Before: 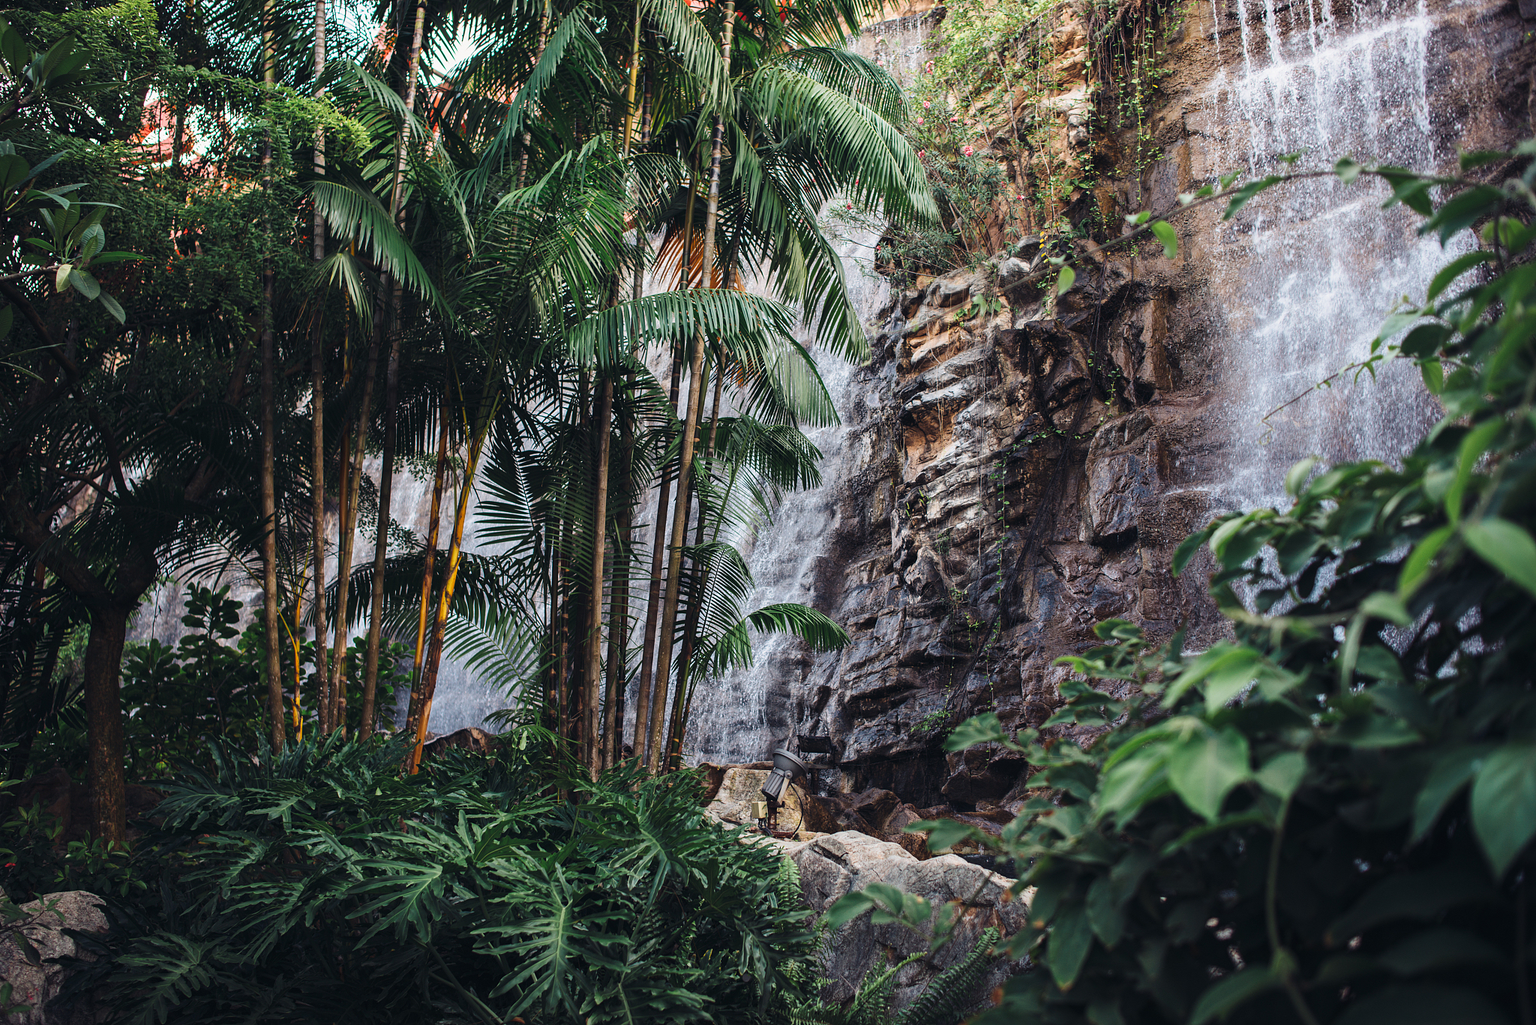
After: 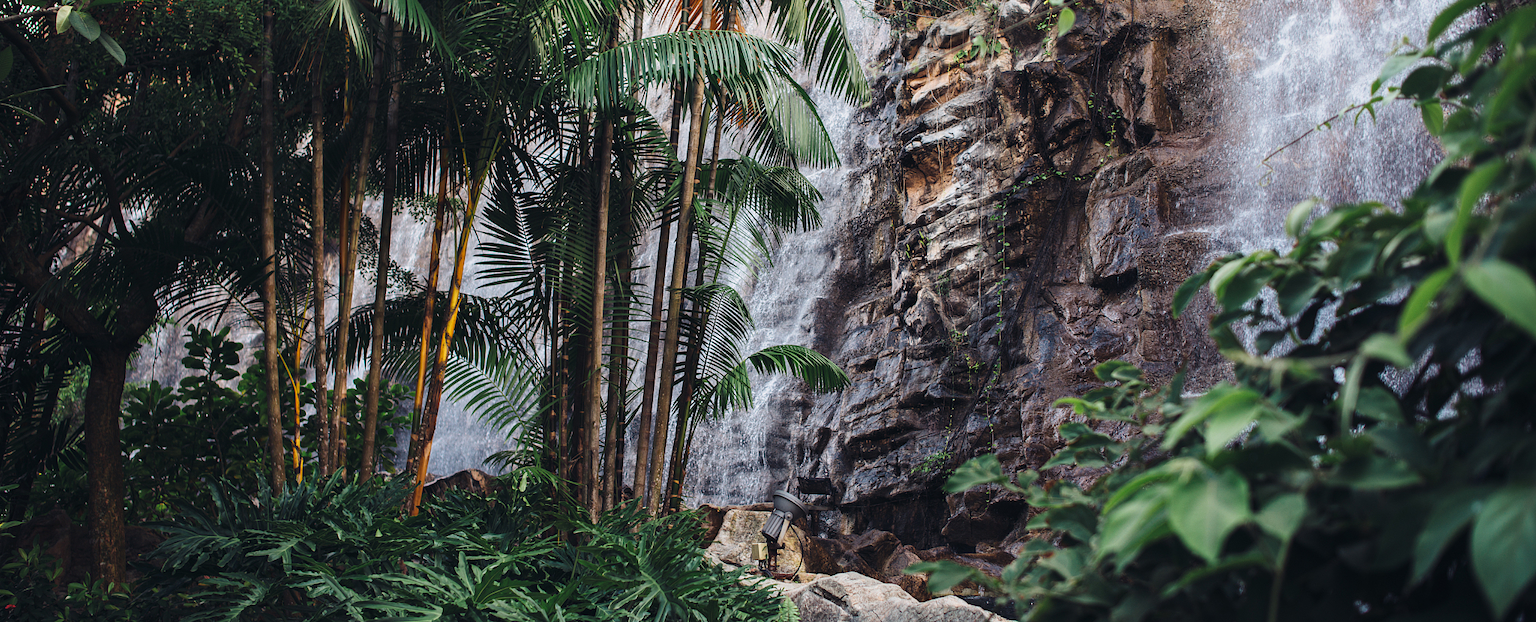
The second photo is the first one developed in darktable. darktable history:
crop and rotate: top 25.289%, bottom 13.955%
